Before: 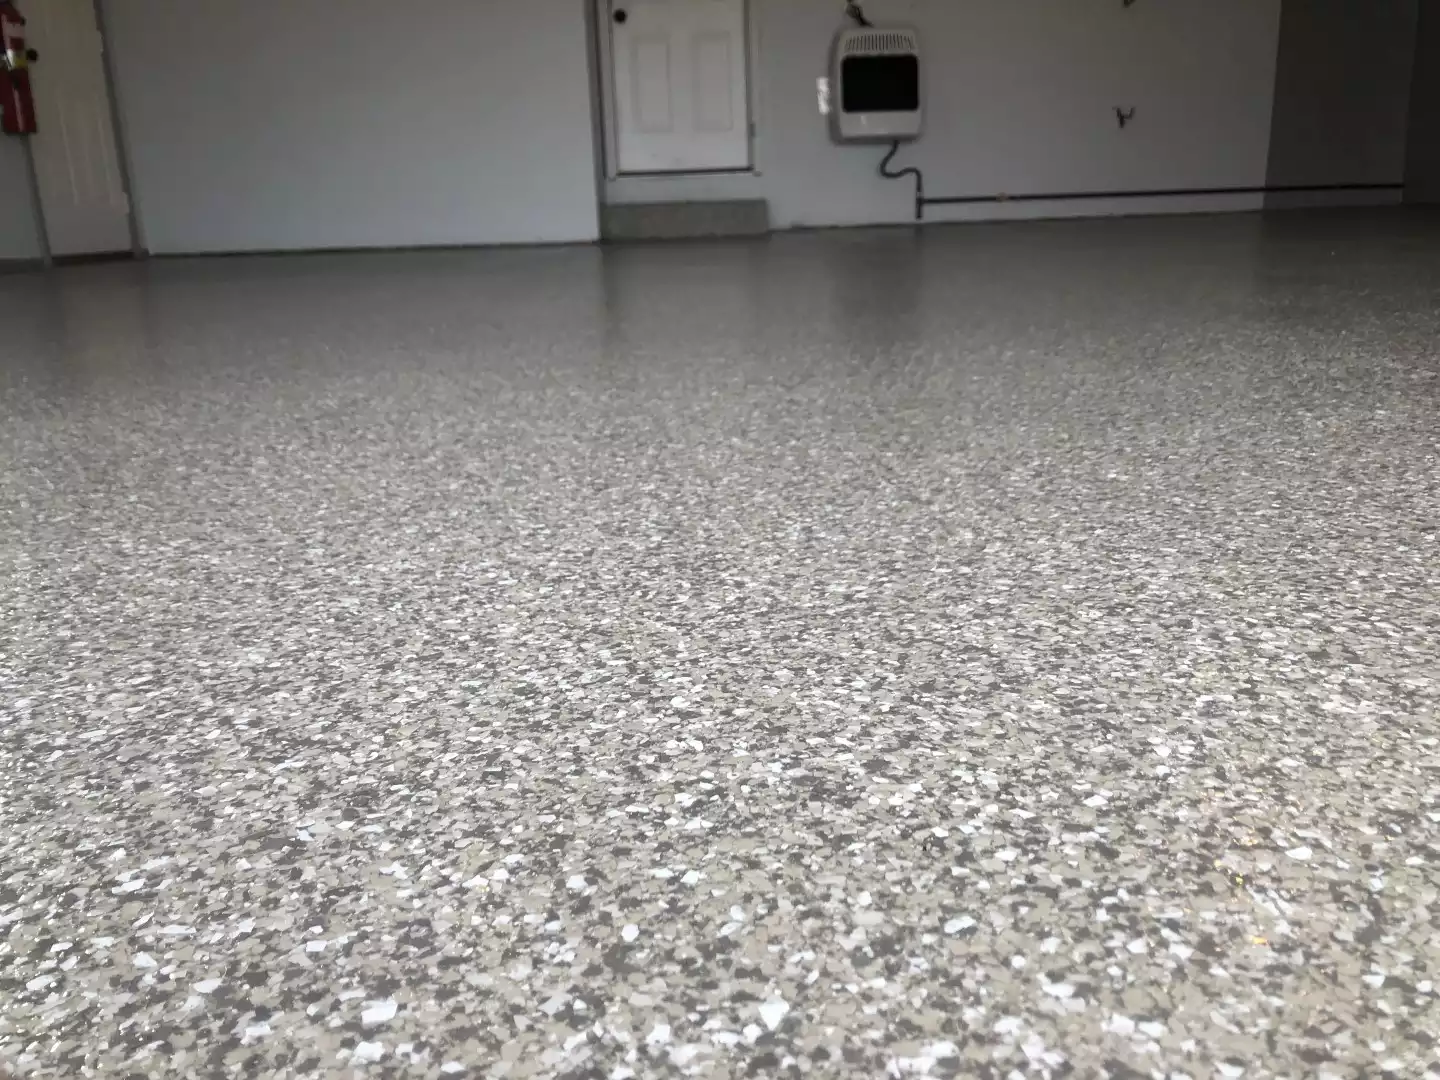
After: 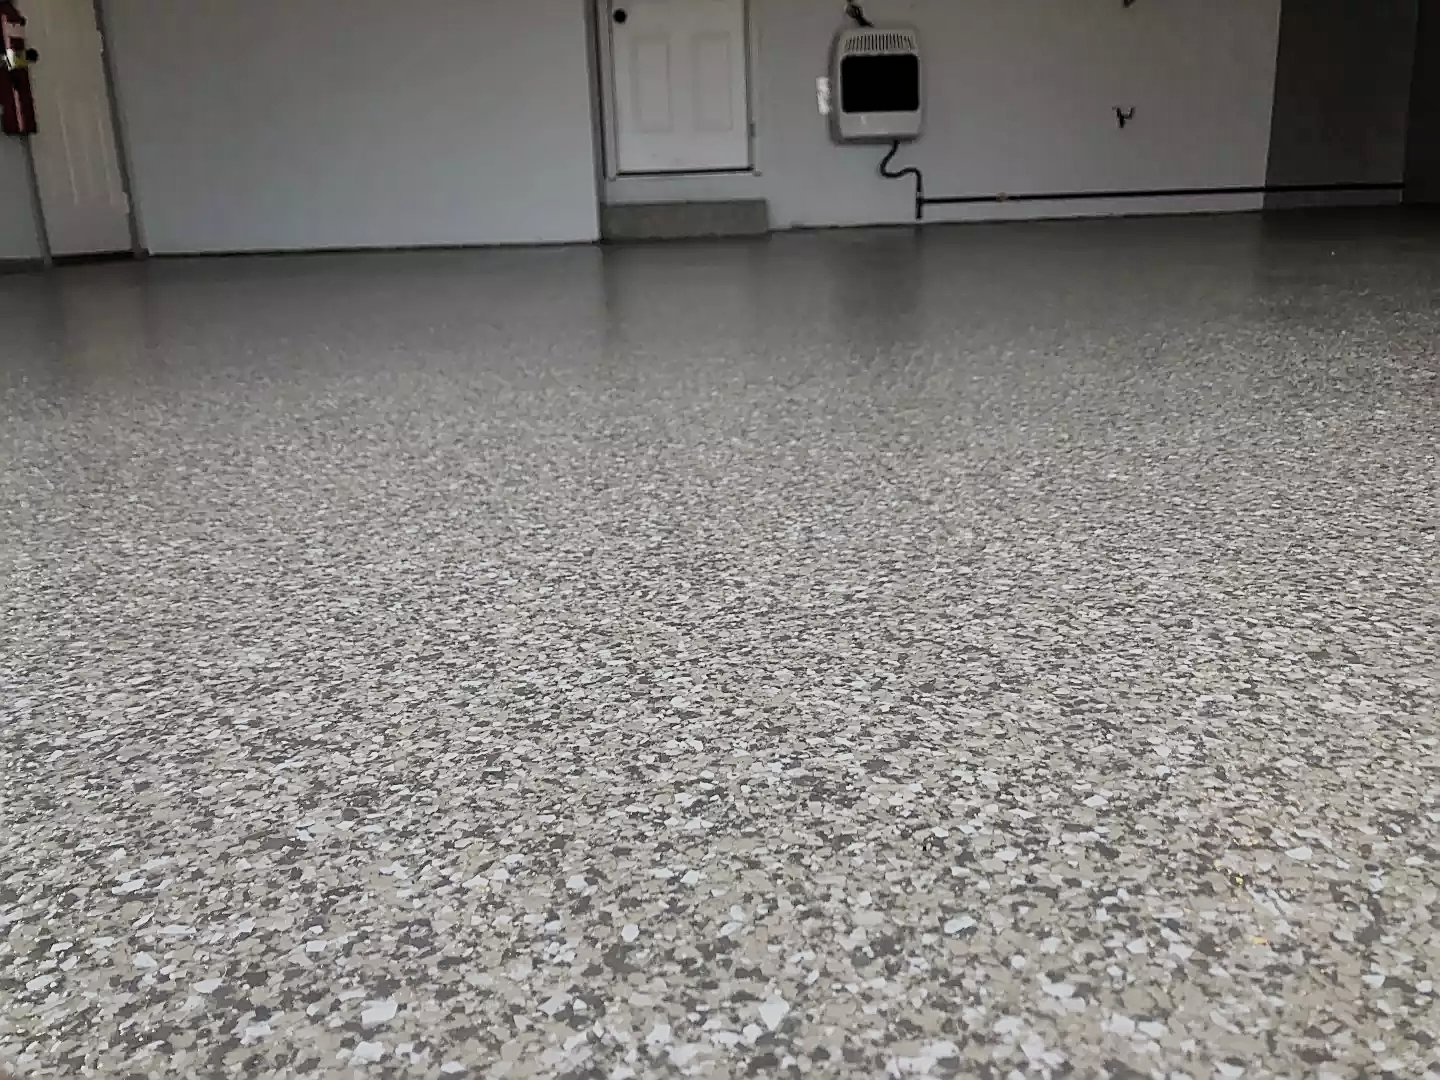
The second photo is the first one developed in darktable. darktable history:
sharpen: amount 0.889
shadows and highlights: low approximation 0.01, soften with gaussian
filmic rgb: black relative exposure -7.65 EV, white relative exposure 4.56 EV, threshold 5.98 EV, hardness 3.61, enable highlight reconstruction true
